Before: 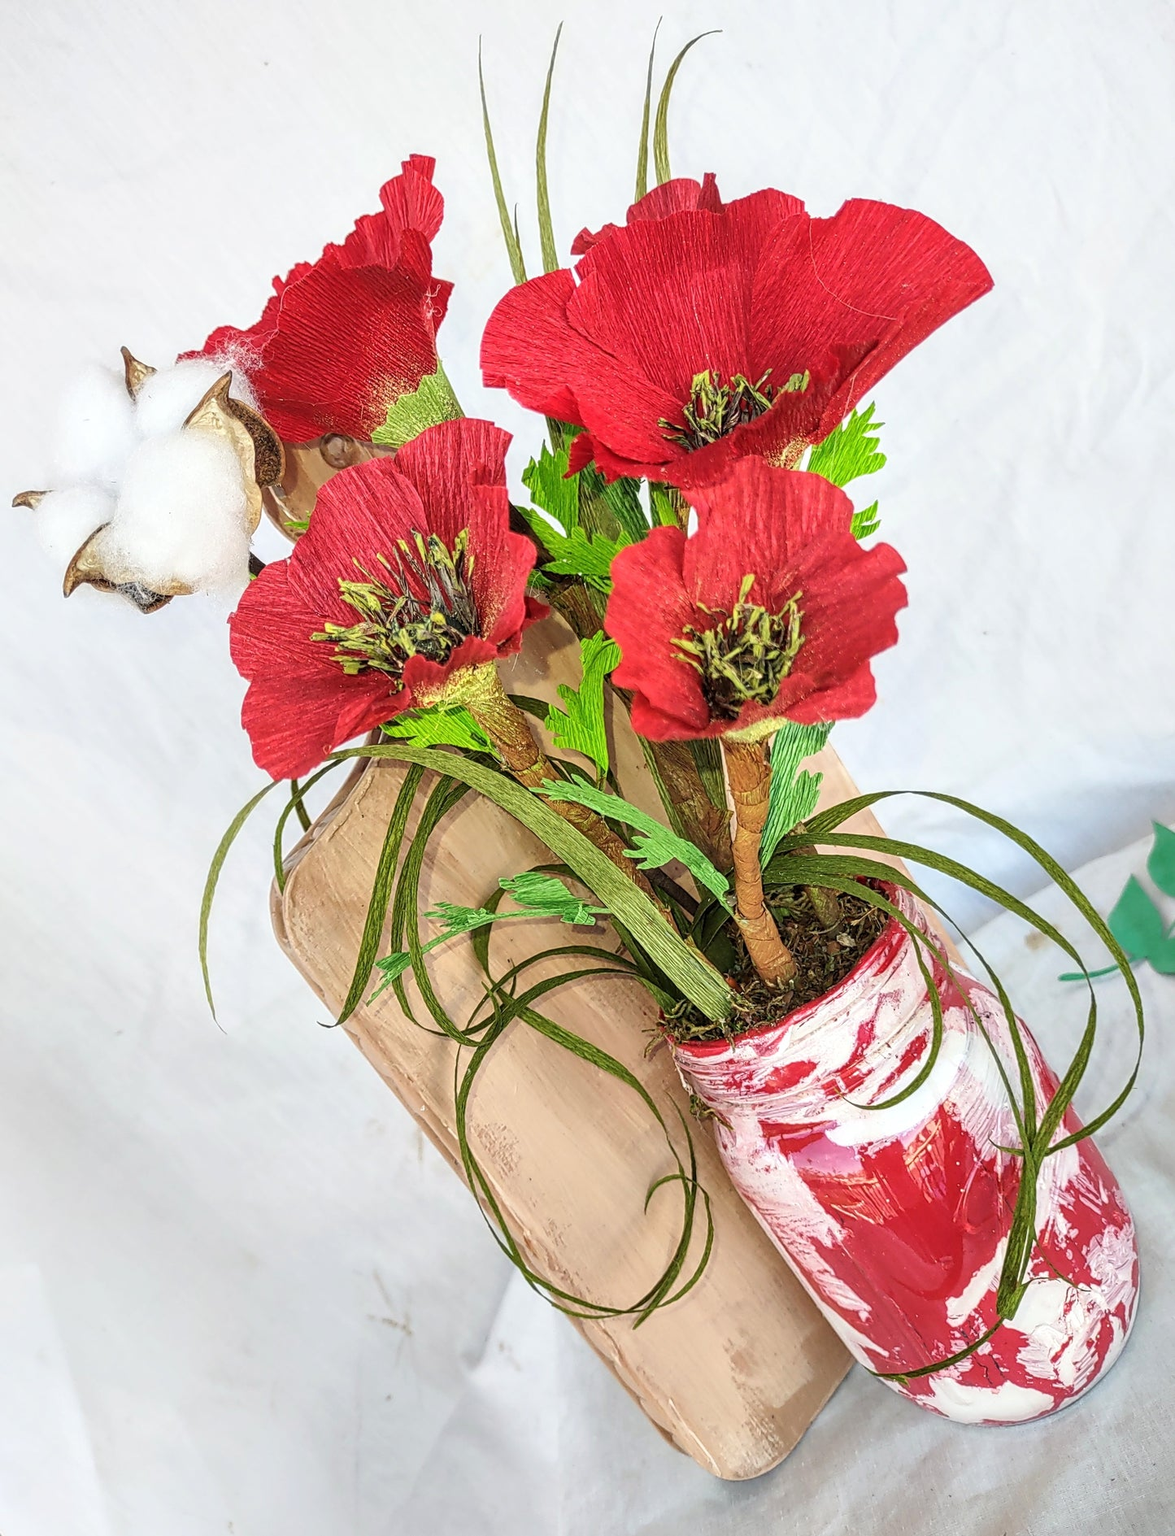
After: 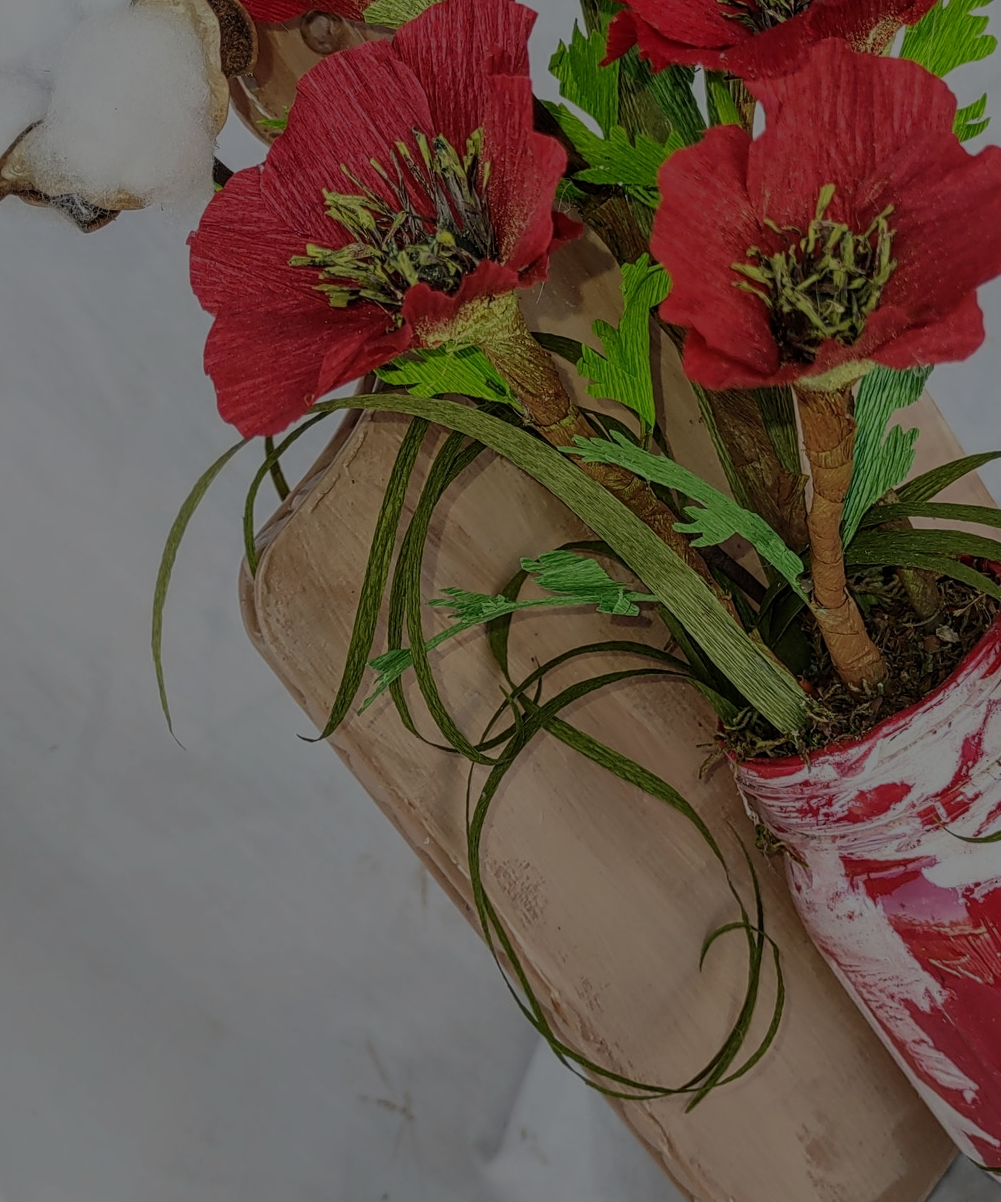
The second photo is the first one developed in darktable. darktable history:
exposure: exposure -2.002 EV, compensate highlight preservation false
crop: left 6.488%, top 27.668%, right 24.183%, bottom 8.656%
